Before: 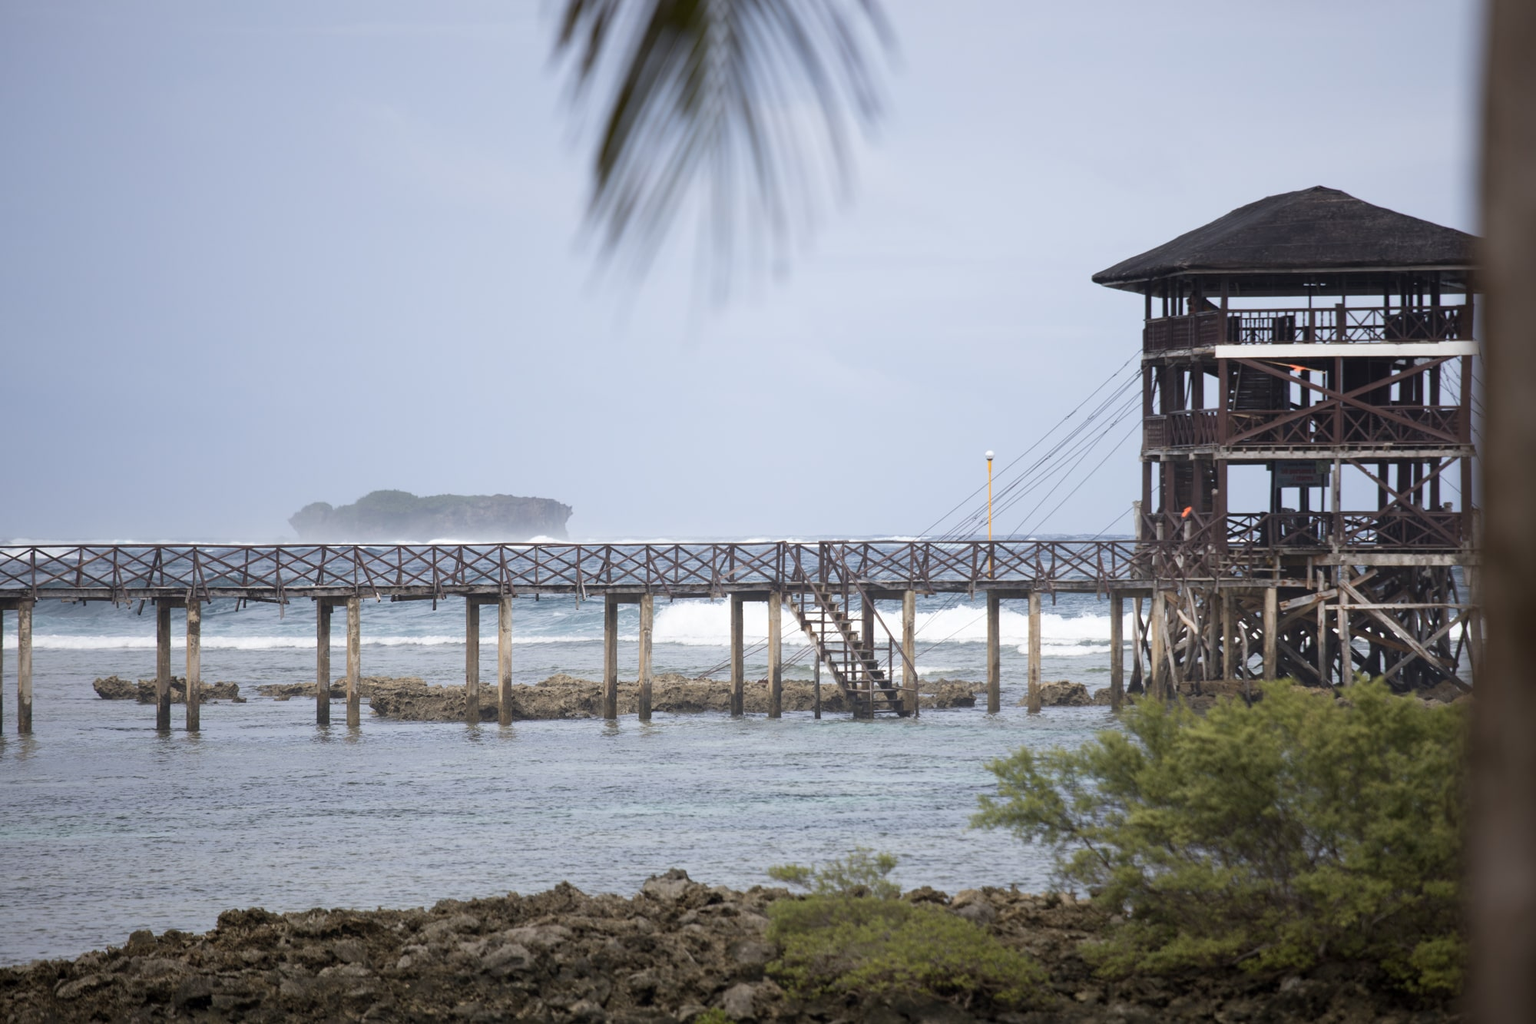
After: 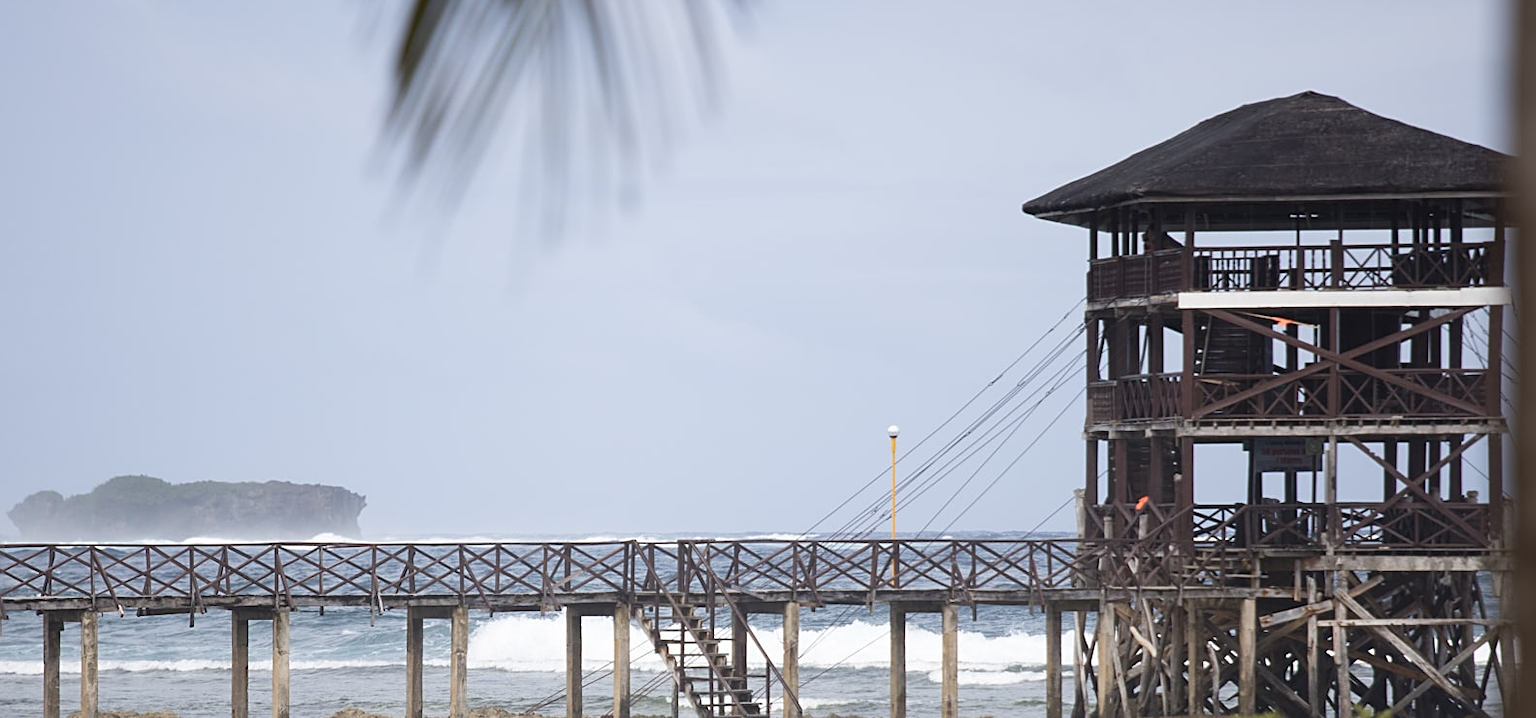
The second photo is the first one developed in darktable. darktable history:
crop: left 18.425%, top 11.103%, right 2.393%, bottom 33.266%
sharpen: amount 0.494
